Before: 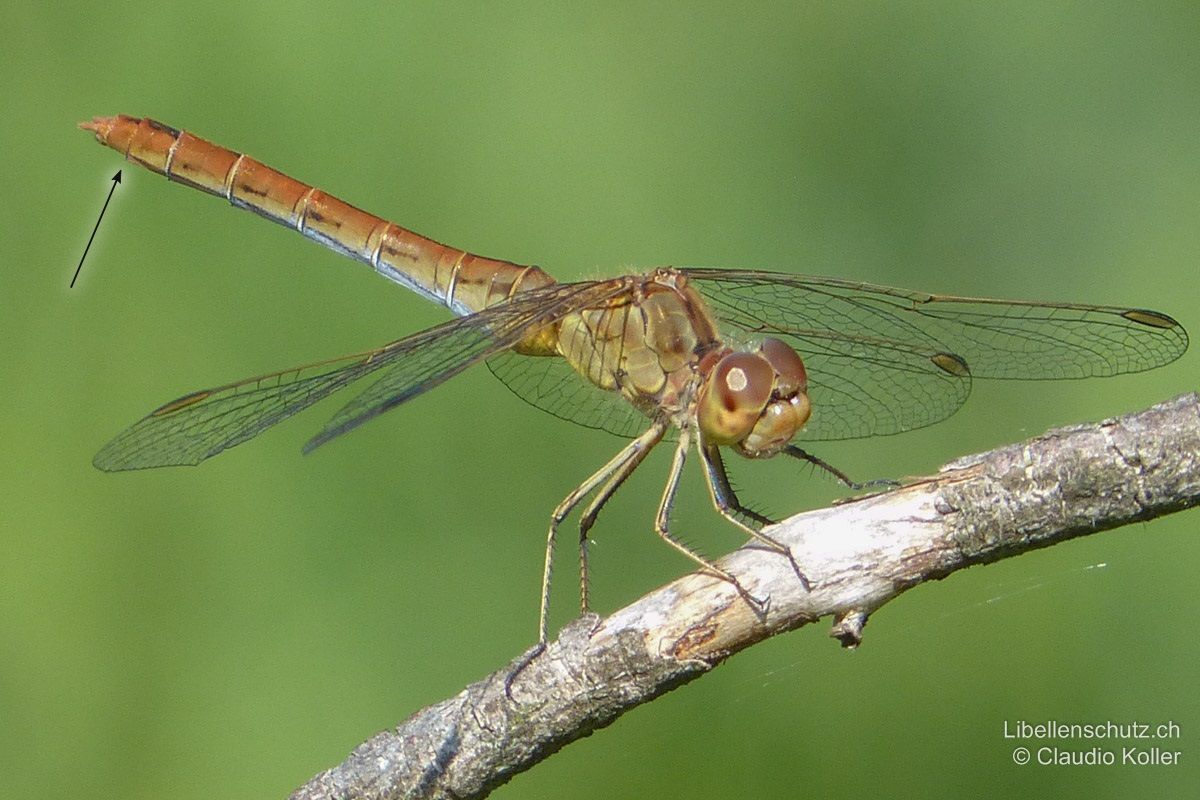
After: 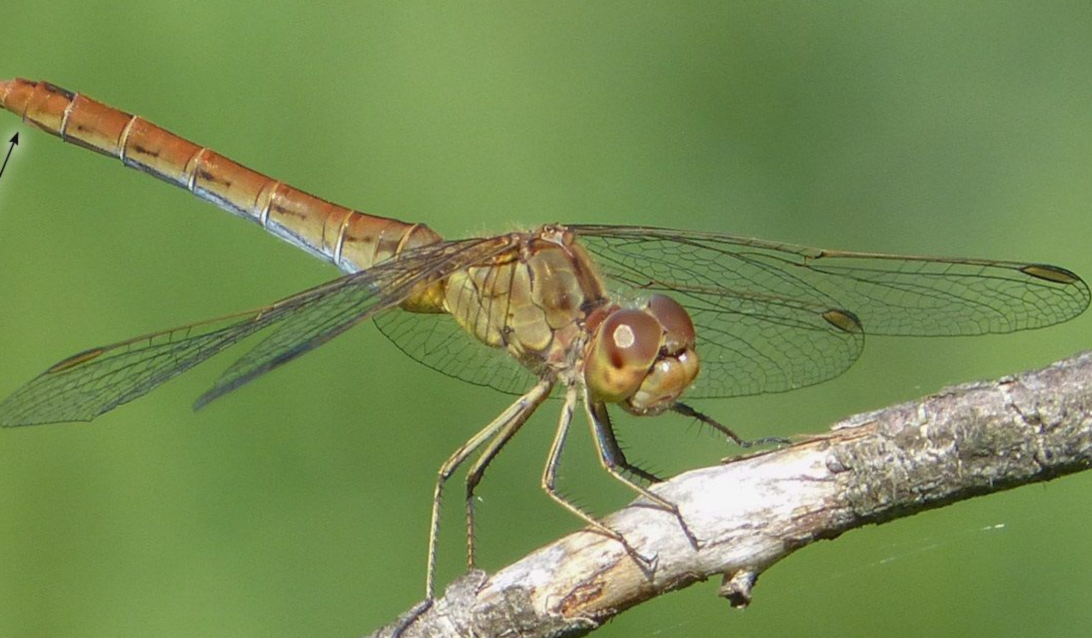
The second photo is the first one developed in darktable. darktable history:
crop: left 8.155%, top 6.611%, bottom 15.385%
rotate and perspective: lens shift (horizontal) -0.055, automatic cropping off
lowpass: radius 0.5, unbound 0
